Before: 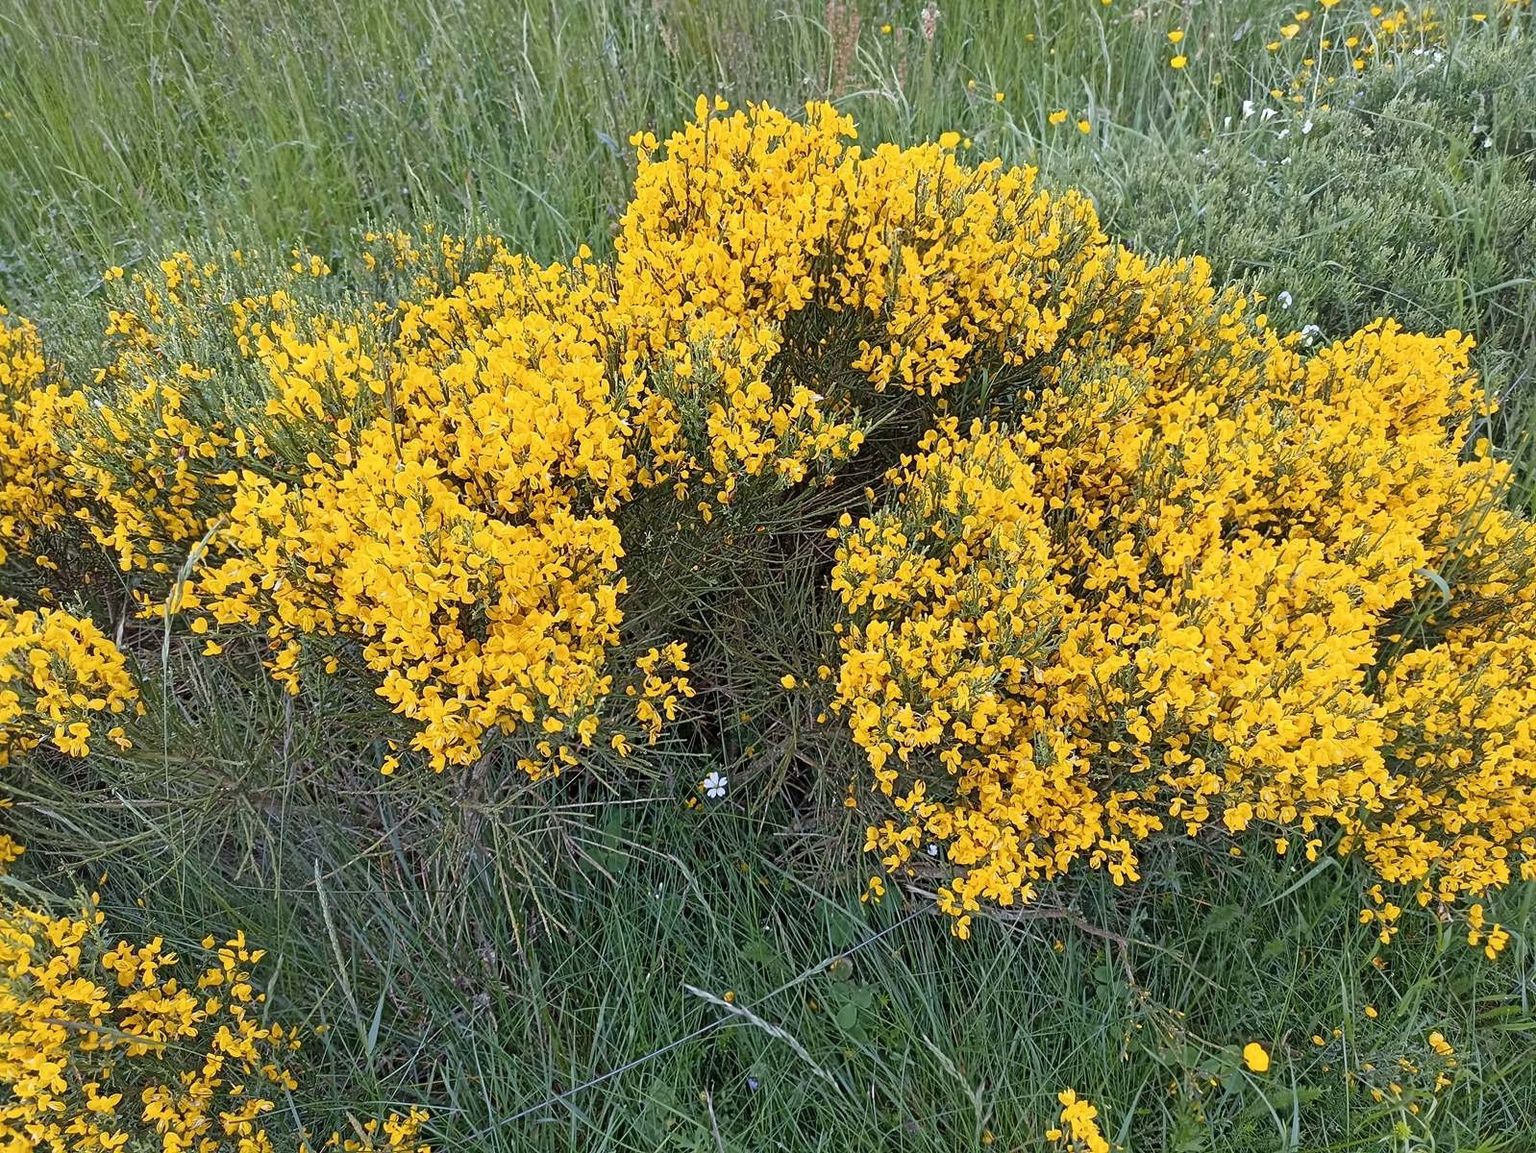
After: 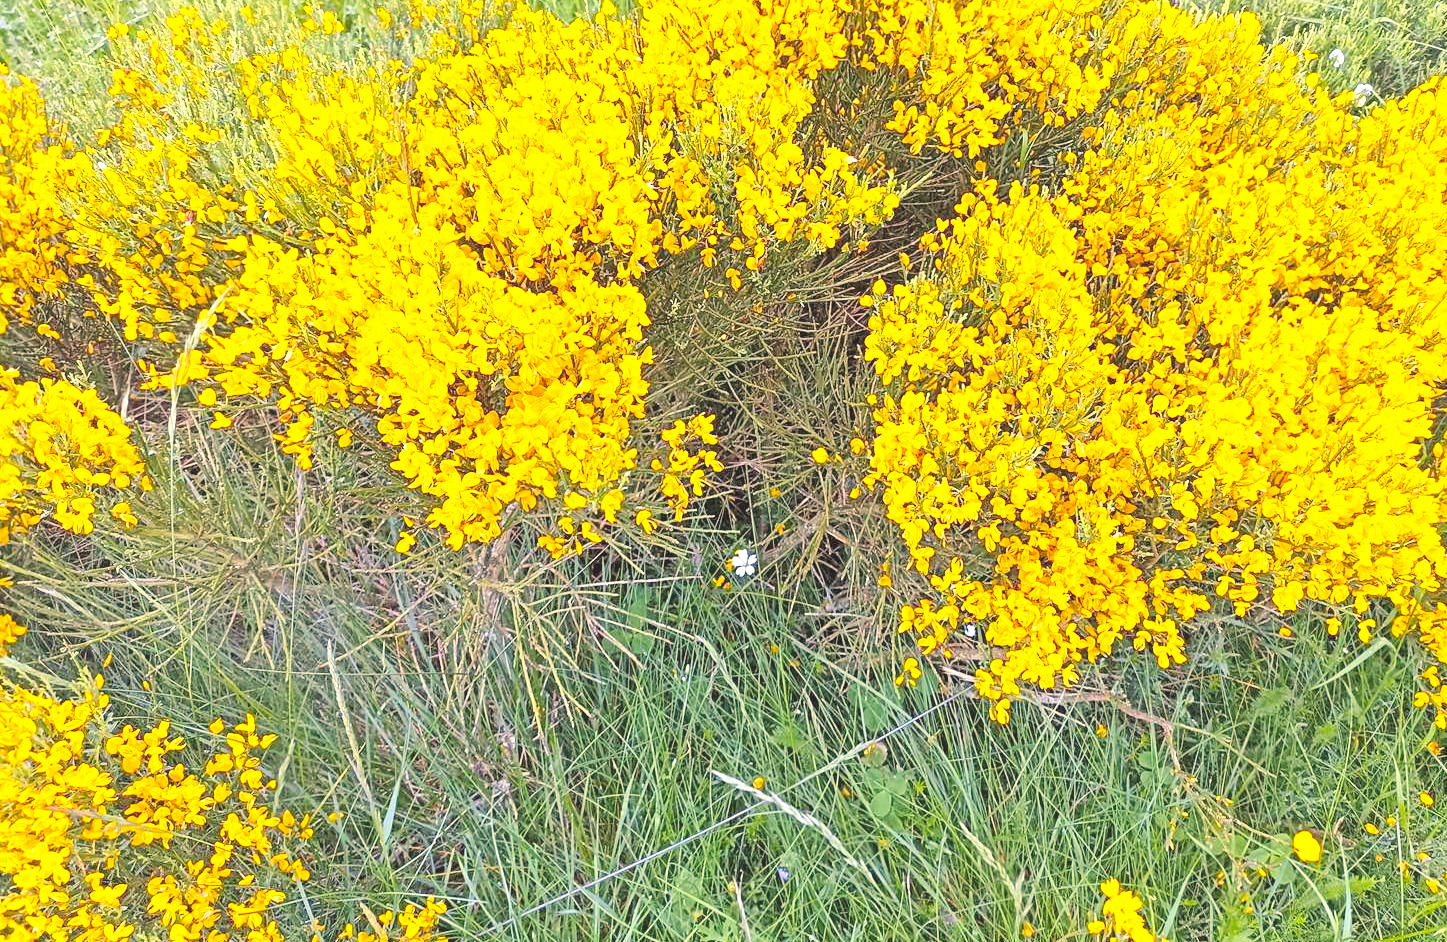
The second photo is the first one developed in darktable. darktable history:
color balance rgb: shadows lift › luminance -19.846%, power › chroma 0.297%, power › hue 24.42°, highlights gain › chroma 3.302%, highlights gain › hue 54.91°, global offset › luminance 0.491%, perceptual saturation grading › global saturation 25.884%, global vibrance 15.096%
crop: top 21.205%, right 9.41%, bottom 0.284%
exposure: exposure 1.146 EV, compensate exposure bias true, compensate highlight preservation false
contrast brightness saturation: contrast 0.104, brightness 0.311, saturation 0.148
